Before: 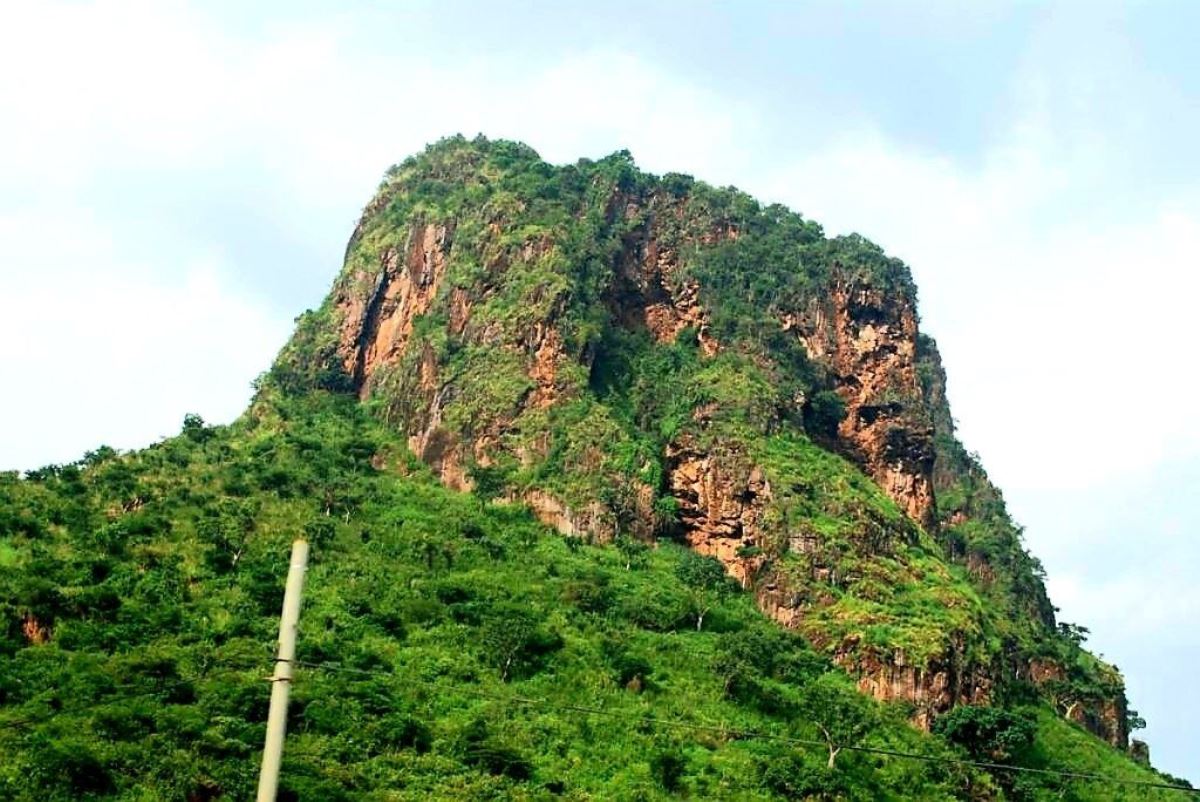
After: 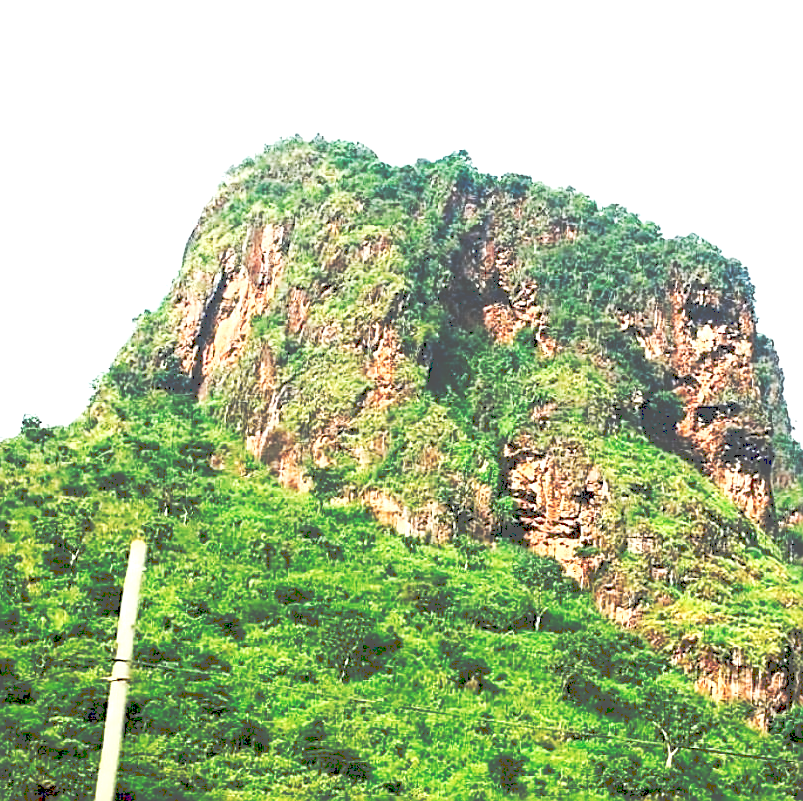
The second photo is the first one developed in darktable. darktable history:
crop and rotate: left 13.544%, right 19.519%
exposure: black level correction 0.001, exposure 0.961 EV, compensate exposure bias true, compensate highlight preservation false
tone curve: curves: ch0 [(0, 0) (0.003, 0.334) (0.011, 0.338) (0.025, 0.338) (0.044, 0.338) (0.069, 0.339) (0.1, 0.342) (0.136, 0.343) (0.177, 0.349) (0.224, 0.36) (0.277, 0.385) (0.335, 0.42) (0.399, 0.465) (0.468, 0.535) (0.543, 0.632) (0.623, 0.73) (0.709, 0.814) (0.801, 0.879) (0.898, 0.935) (1, 1)], preserve colors none
sharpen: on, module defaults
